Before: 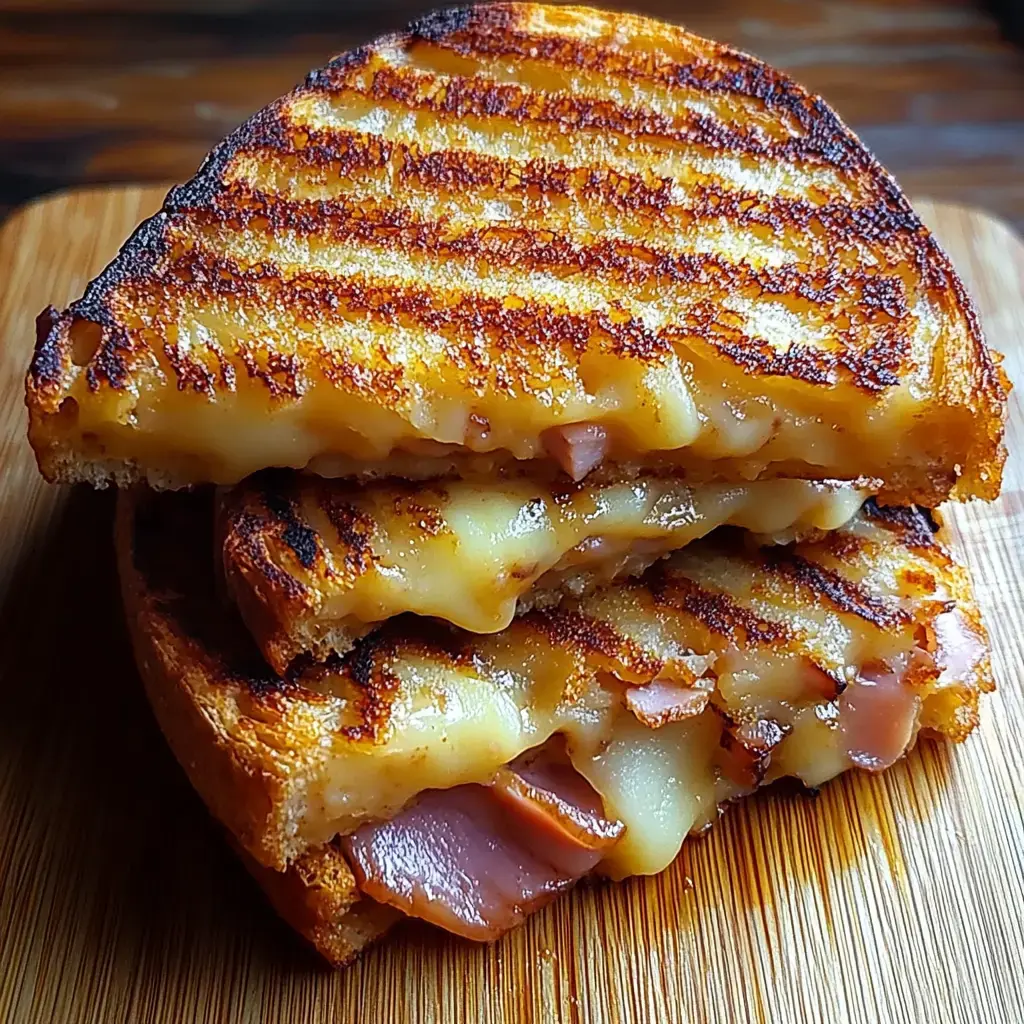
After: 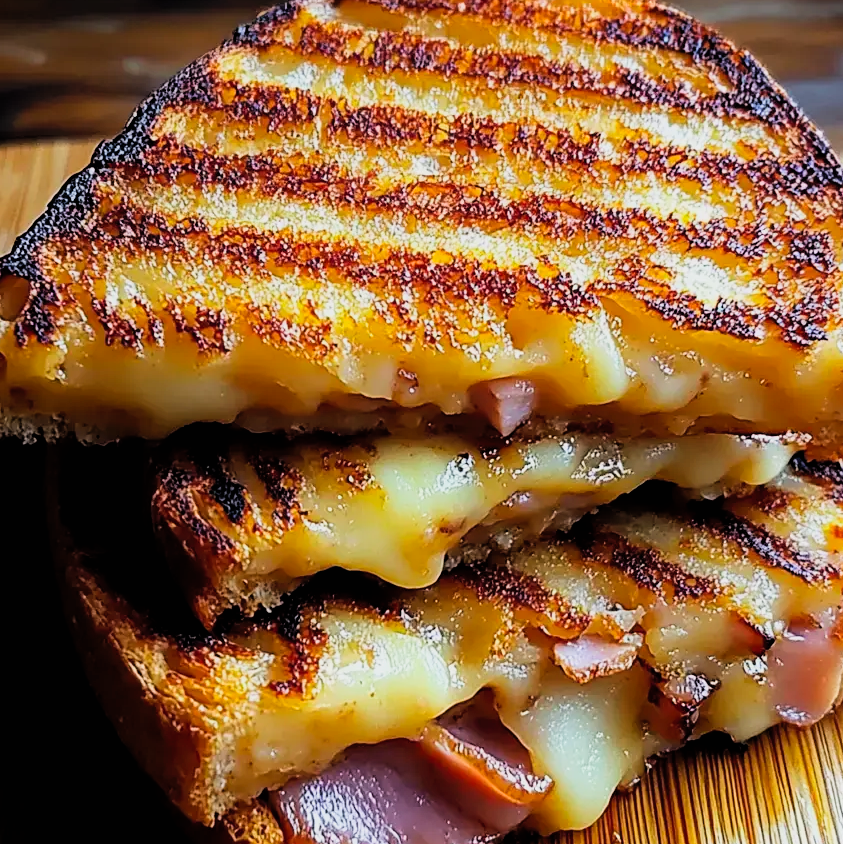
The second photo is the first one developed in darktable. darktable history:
filmic rgb: black relative exposure -5.12 EV, white relative exposure 3.54 EV, hardness 3.17, contrast 1.202, highlights saturation mix -30.56%
crop and rotate: left 7.039%, top 4.483%, right 10.616%, bottom 13.06%
contrast brightness saturation: contrast 0.07, brightness 0.078, saturation 0.184
